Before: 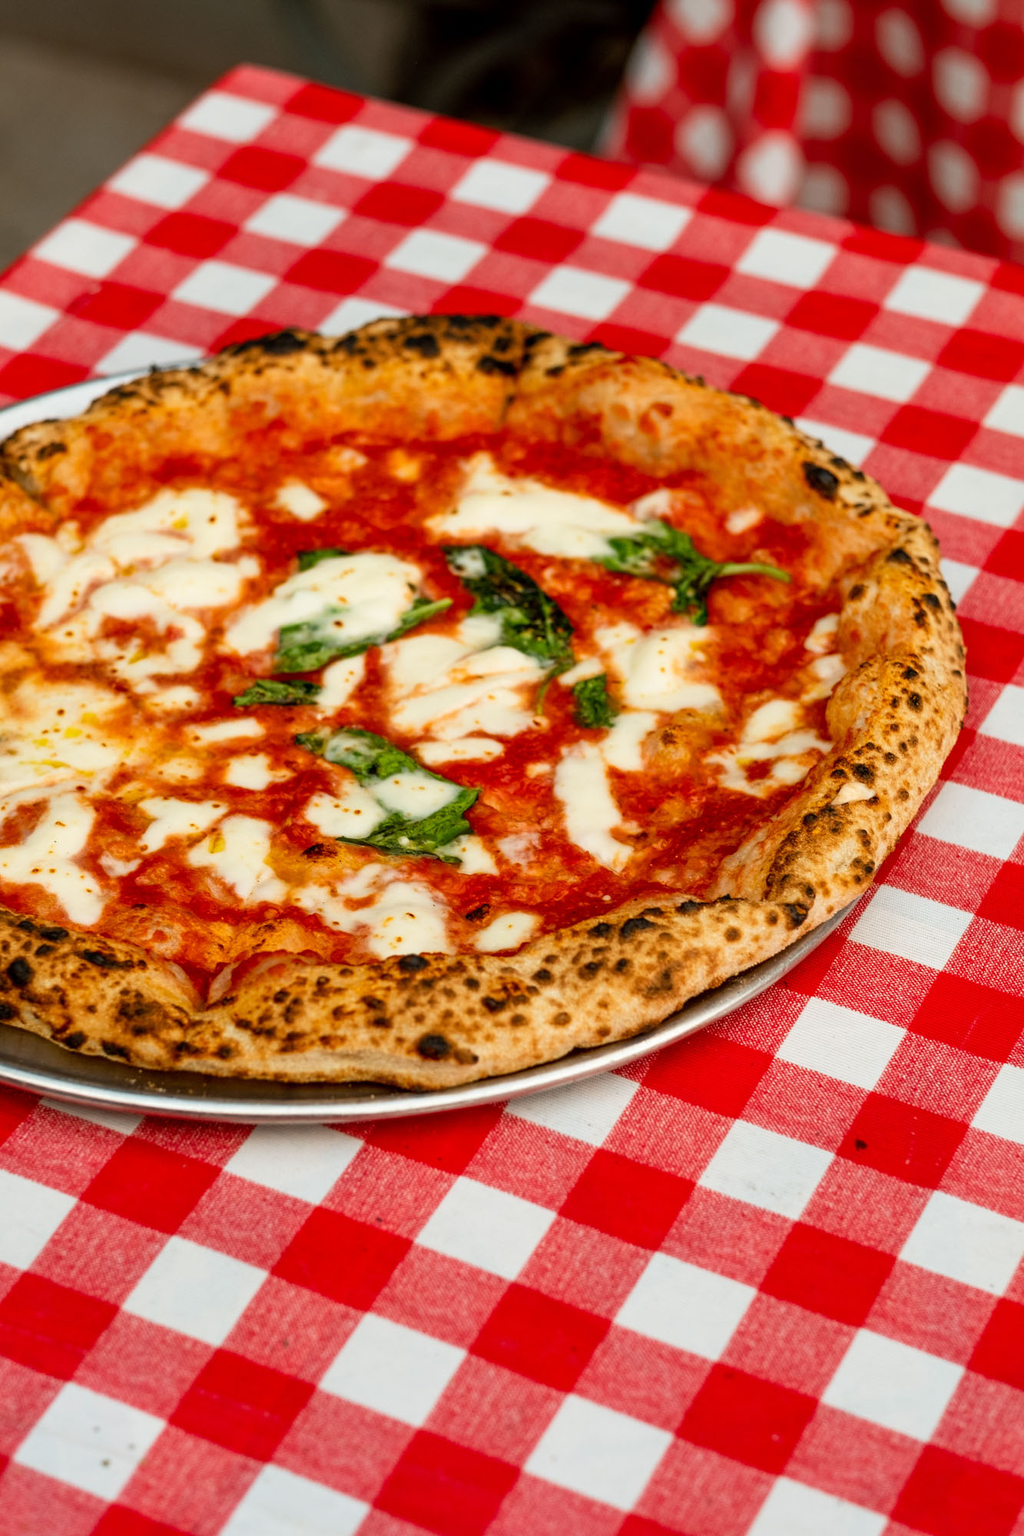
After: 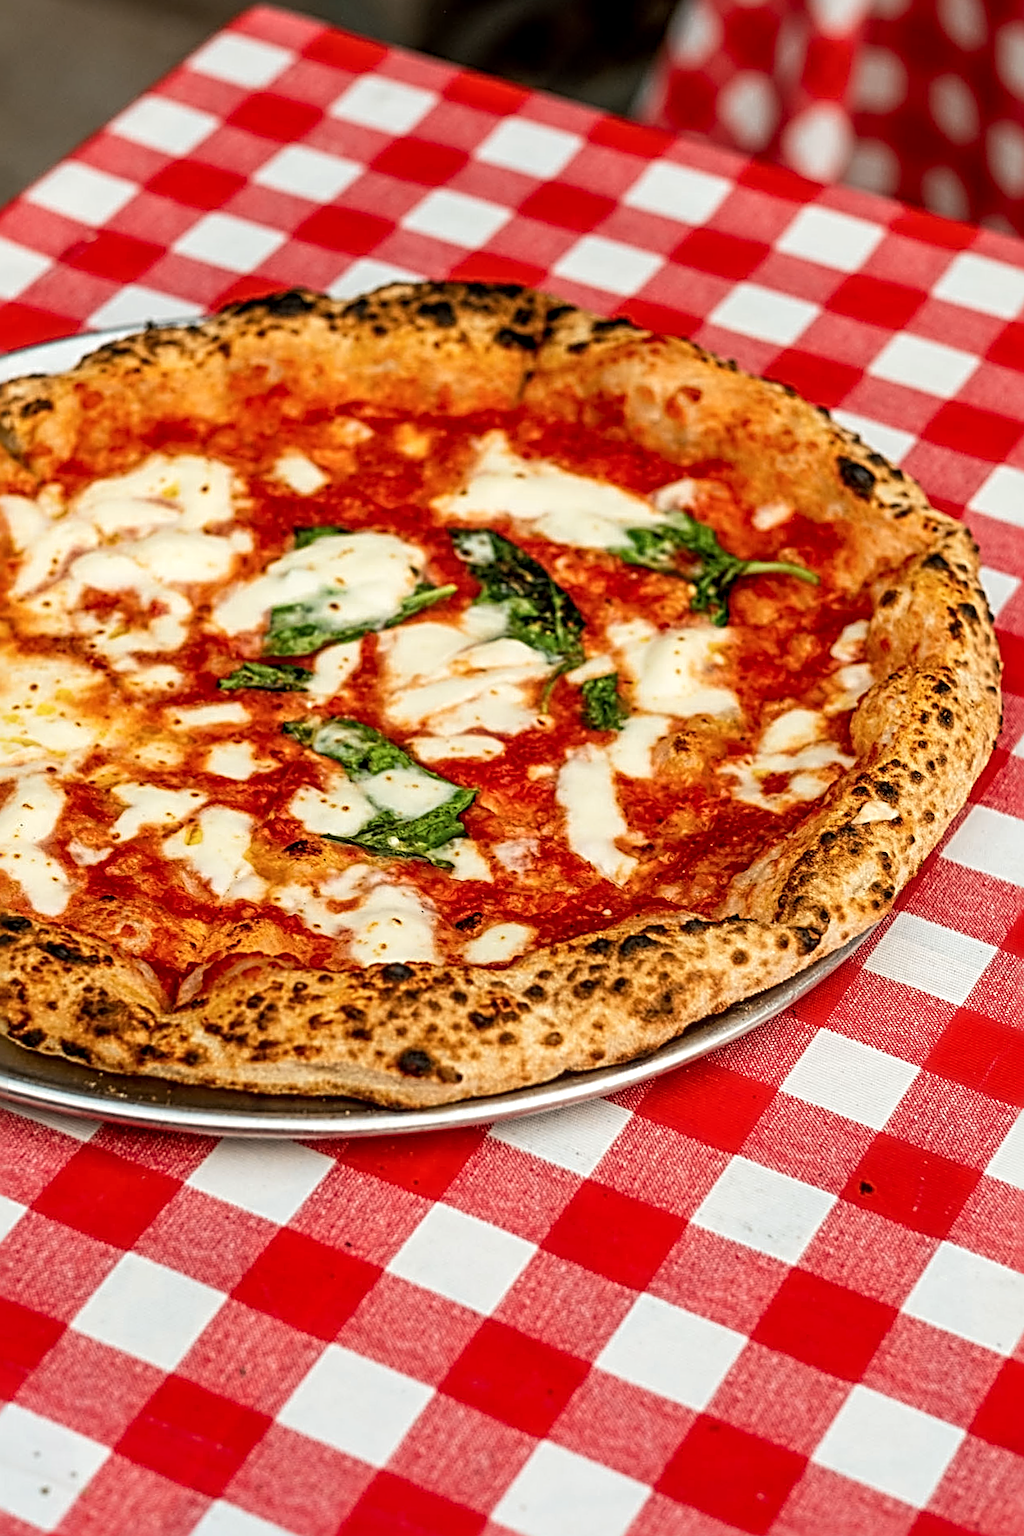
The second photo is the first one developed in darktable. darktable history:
haze removal: strength -0.096, compatibility mode true, adaptive false
tone equalizer: edges refinement/feathering 500, mask exposure compensation -1.57 EV, preserve details no
sharpen: radius 3.686, amount 0.922
crop and rotate: angle -2.63°
contrast brightness saturation: contrast 0.054
shadows and highlights: shadows 11.7, white point adjustment 1.21, highlights -0.543, soften with gaussian
local contrast: on, module defaults
